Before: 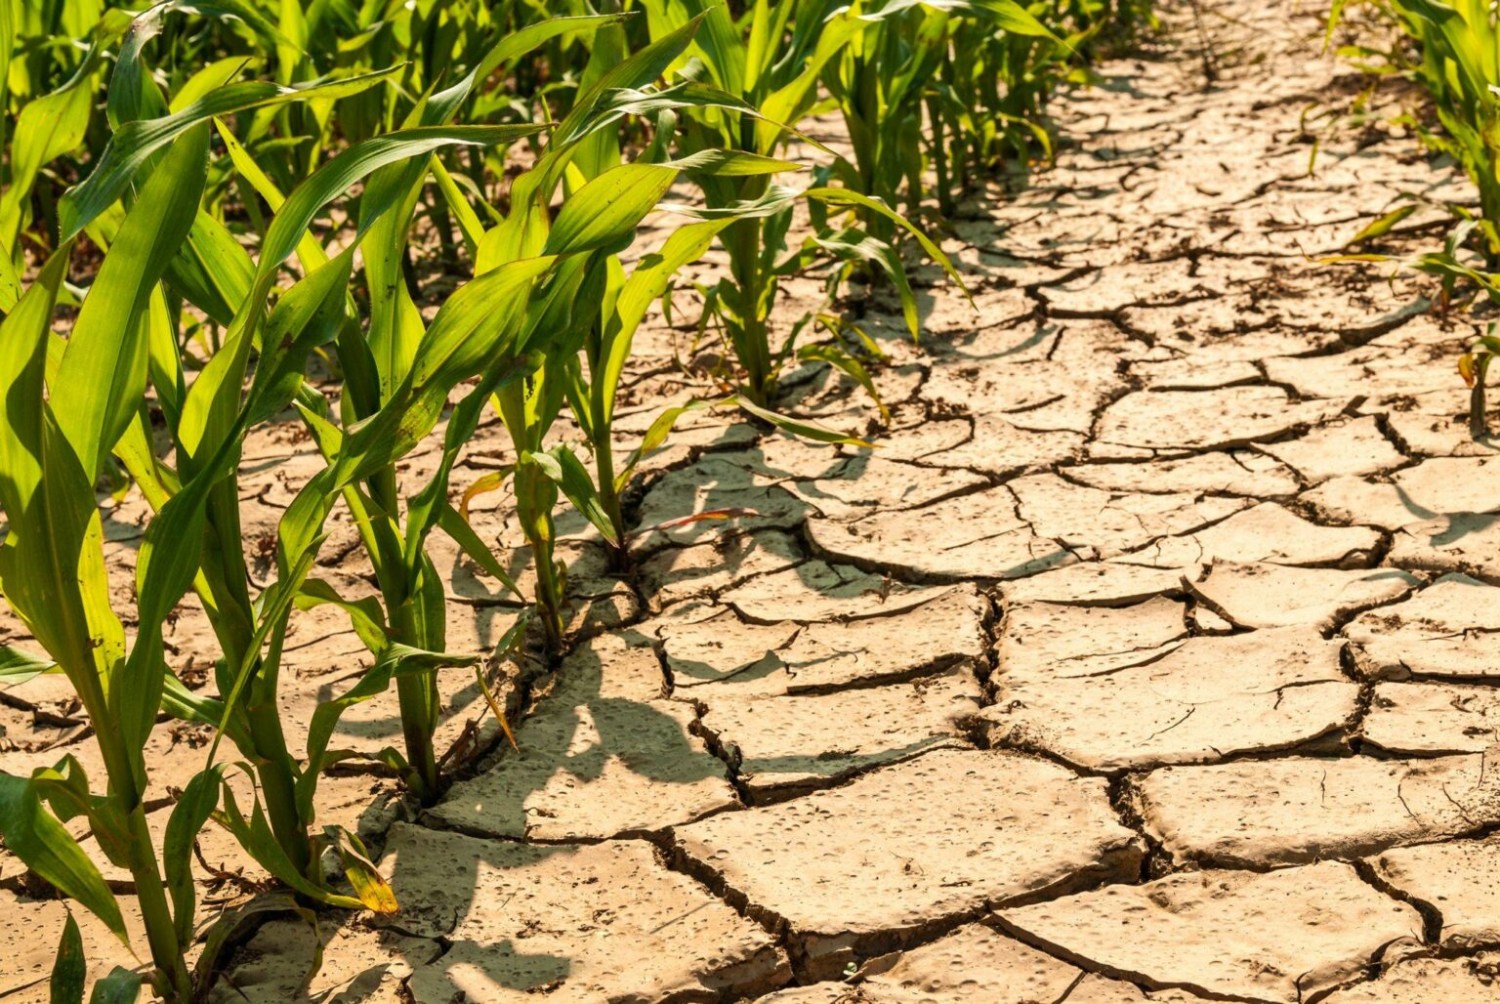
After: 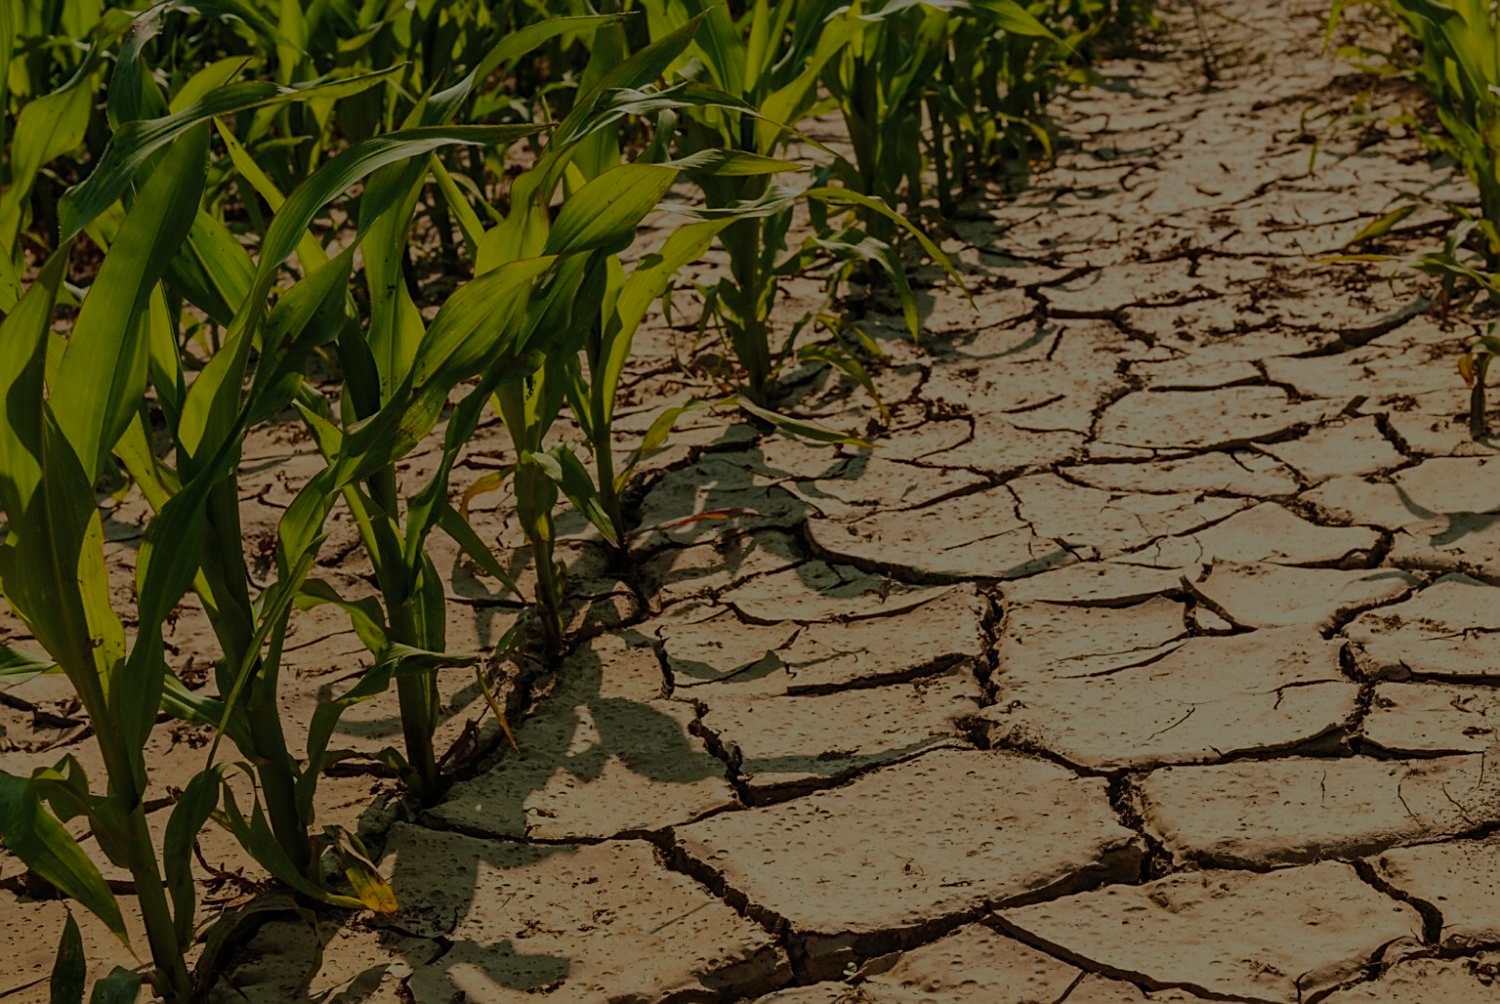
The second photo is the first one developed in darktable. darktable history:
exposure: exposure -2.446 EV, compensate highlight preservation false
contrast brightness saturation: contrast 0.07, brightness 0.08, saturation 0.18
sharpen: on, module defaults
